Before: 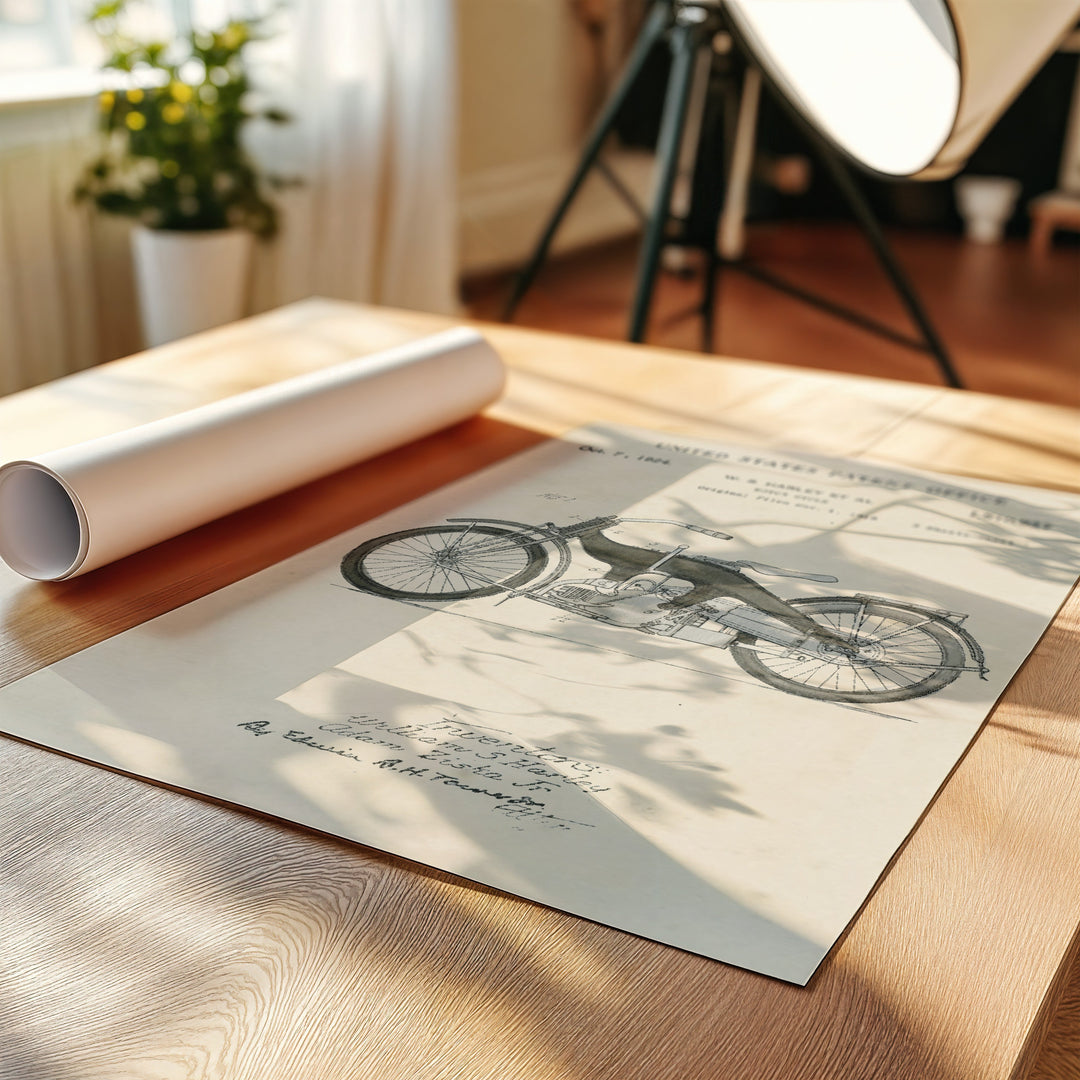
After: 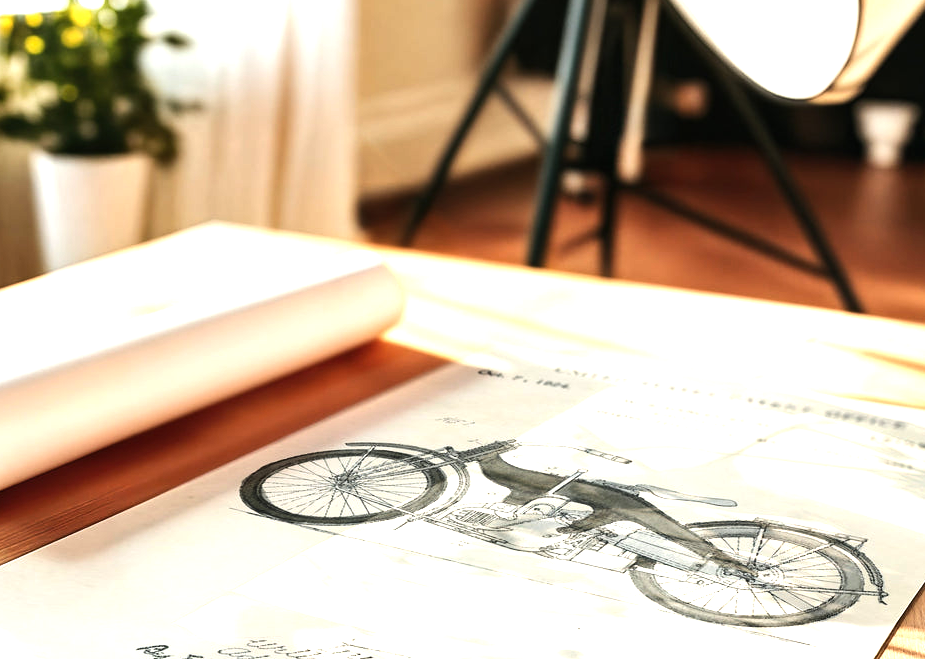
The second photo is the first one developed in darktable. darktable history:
tone equalizer: -8 EV -0.788 EV, -7 EV -0.686 EV, -6 EV -0.612 EV, -5 EV -0.416 EV, -3 EV 0.381 EV, -2 EV 0.6 EV, -1 EV 0.675 EV, +0 EV 0.731 EV, edges refinement/feathering 500, mask exposure compensation -1.57 EV, preserve details no
exposure: exposure 0.602 EV, compensate exposure bias true, compensate highlight preservation false
crop and rotate: left 9.407%, top 7.126%, right 4.897%, bottom 31.814%
